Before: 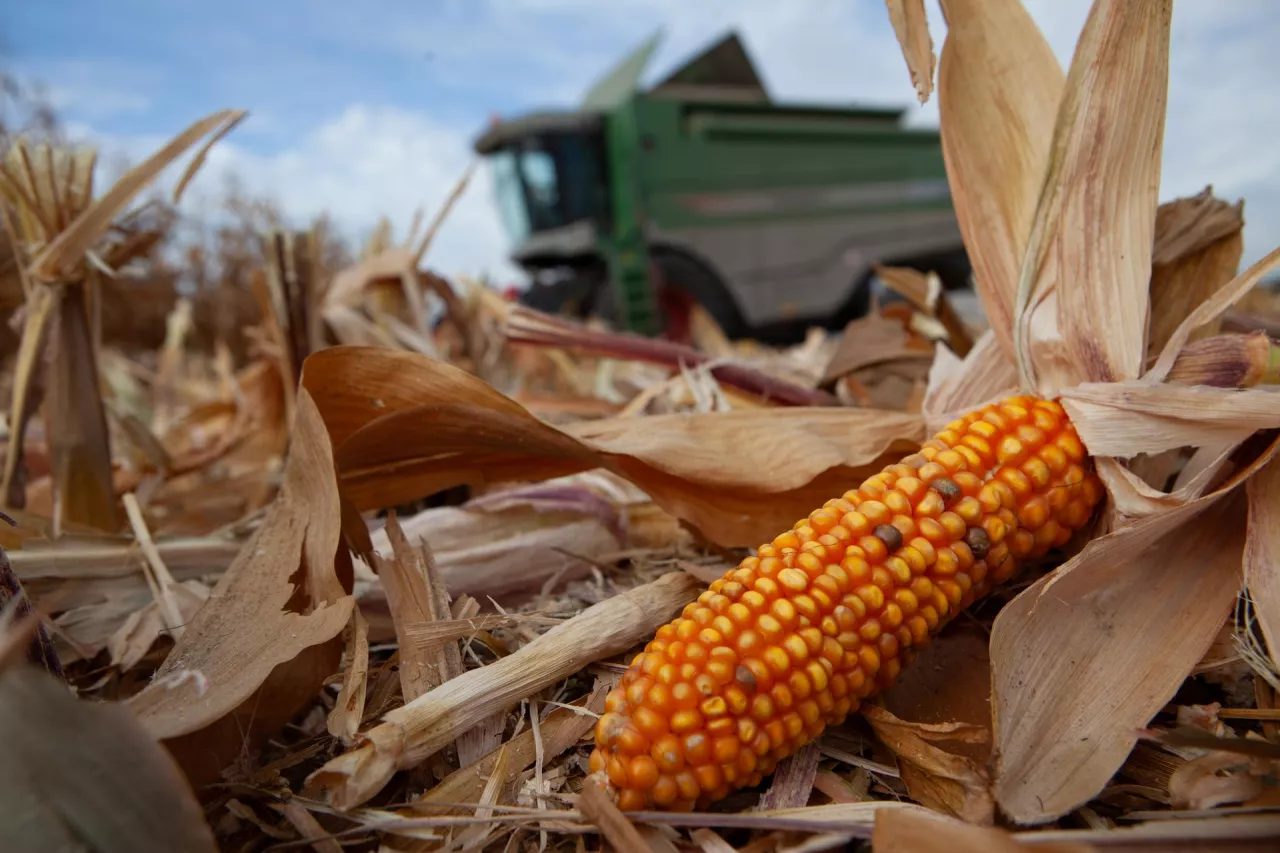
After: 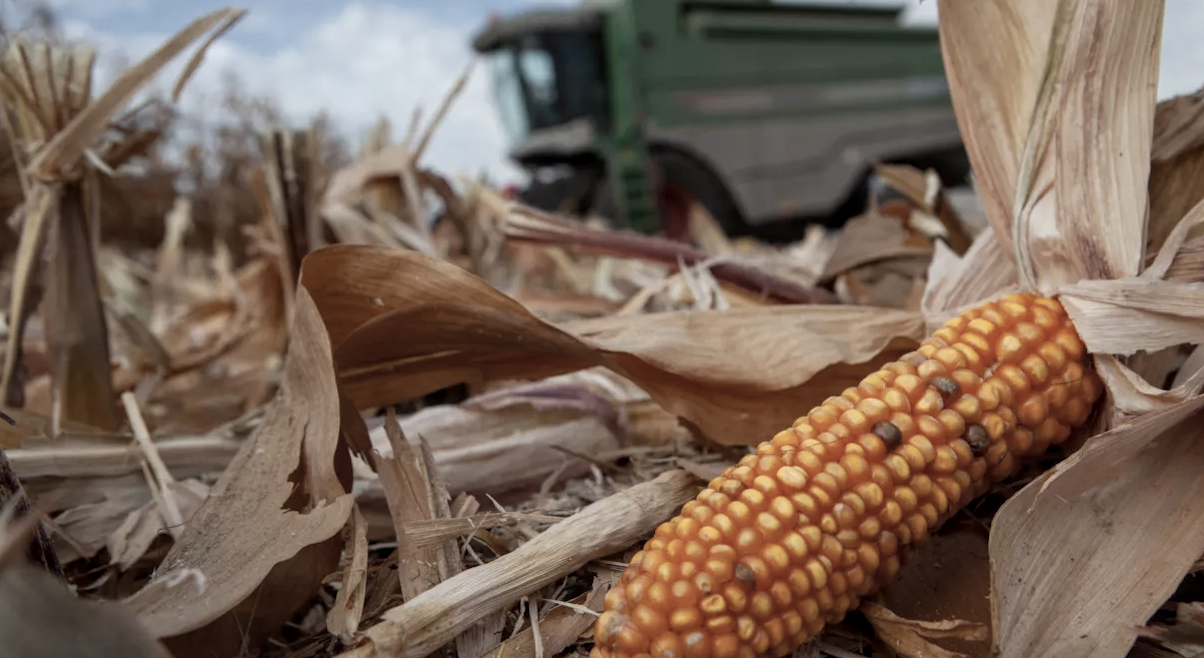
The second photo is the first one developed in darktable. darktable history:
base curve: preserve colors none
contrast brightness saturation: contrast -0.063, saturation -0.392
crop and rotate: angle 0.089°, top 11.965%, right 5.693%, bottom 10.658%
local contrast: detail 130%
